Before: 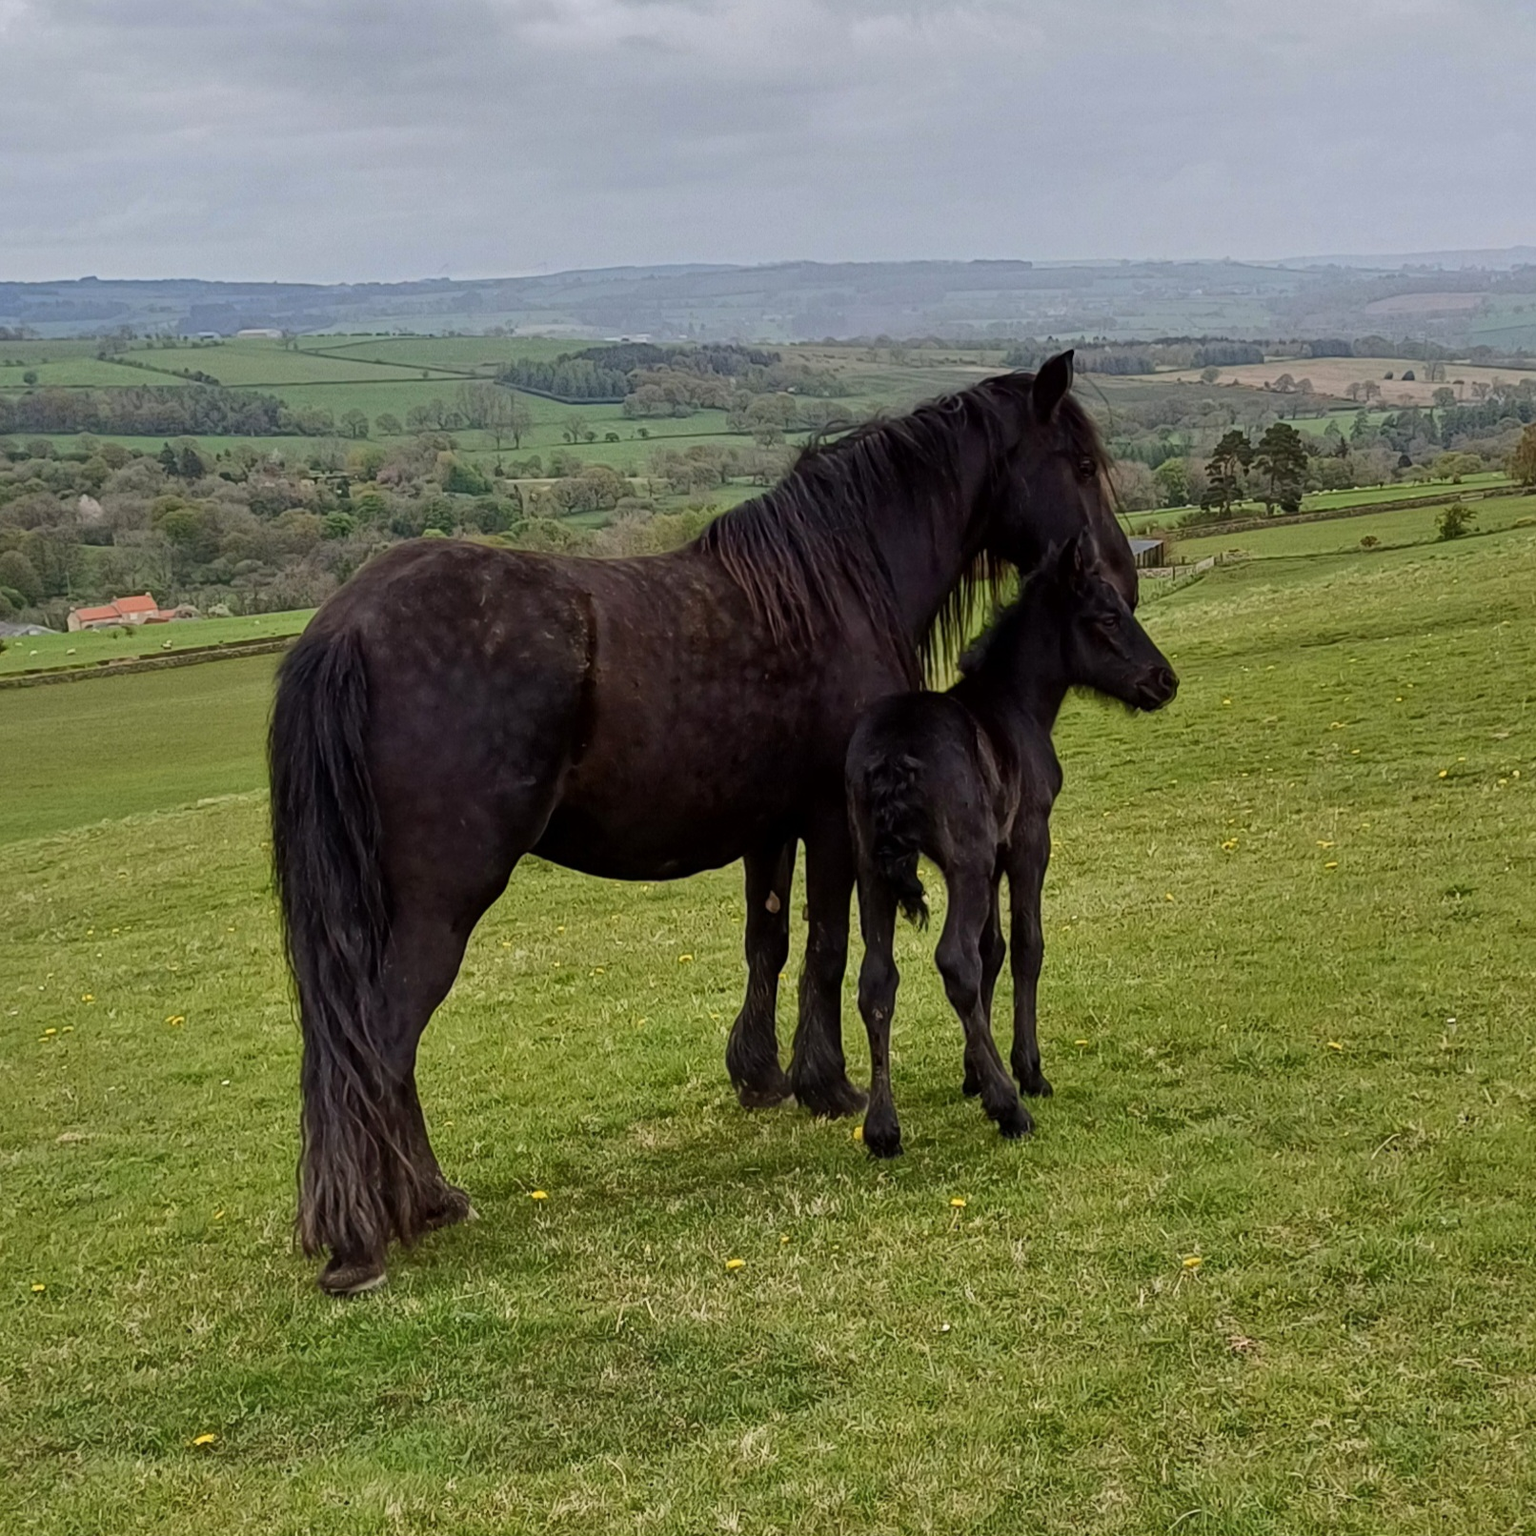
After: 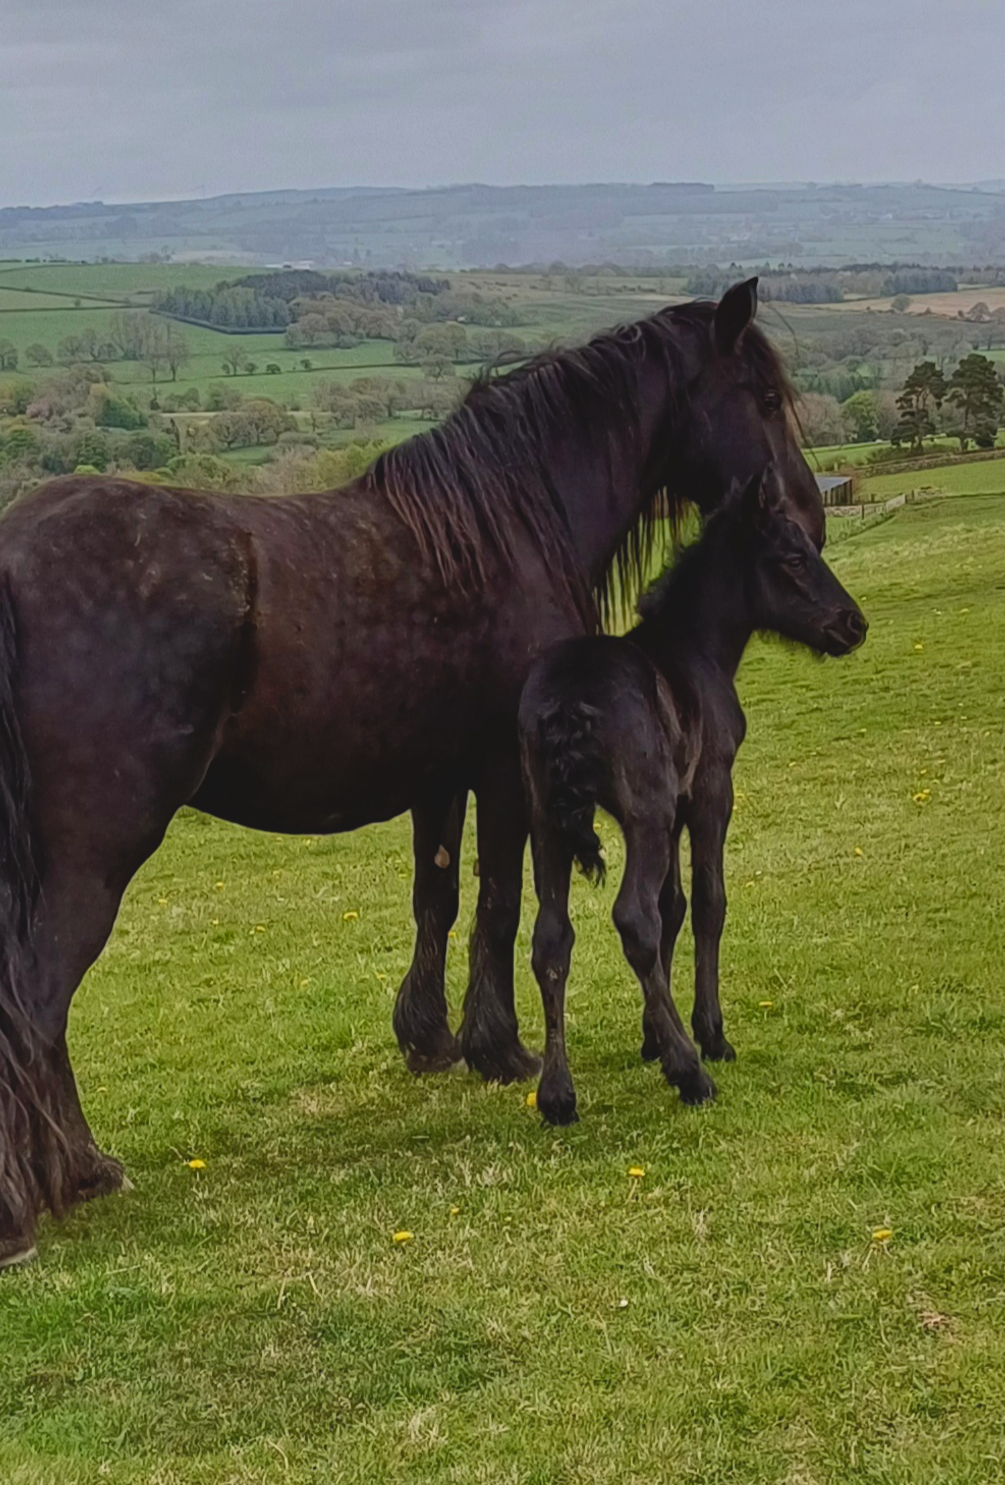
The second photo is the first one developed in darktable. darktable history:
crop and rotate: left 22.918%, top 5.629%, right 14.711%, bottom 2.247%
lowpass: radius 0.1, contrast 0.85, saturation 1.1, unbound 0
